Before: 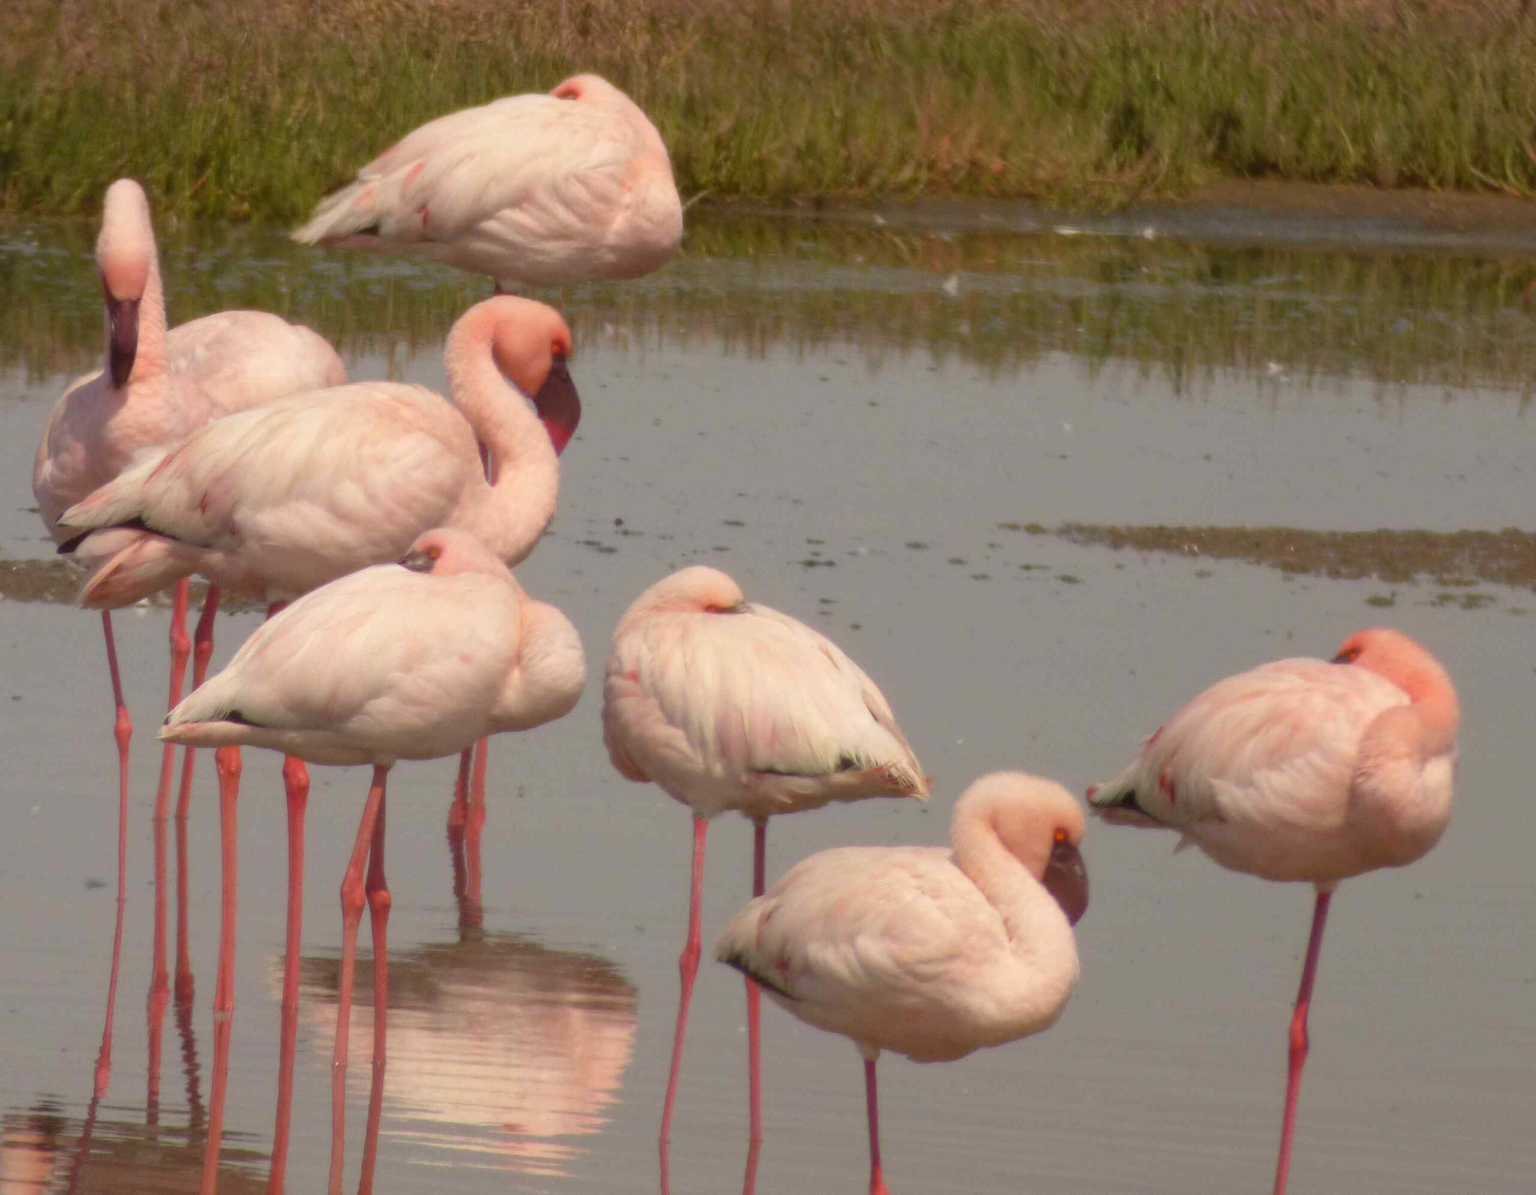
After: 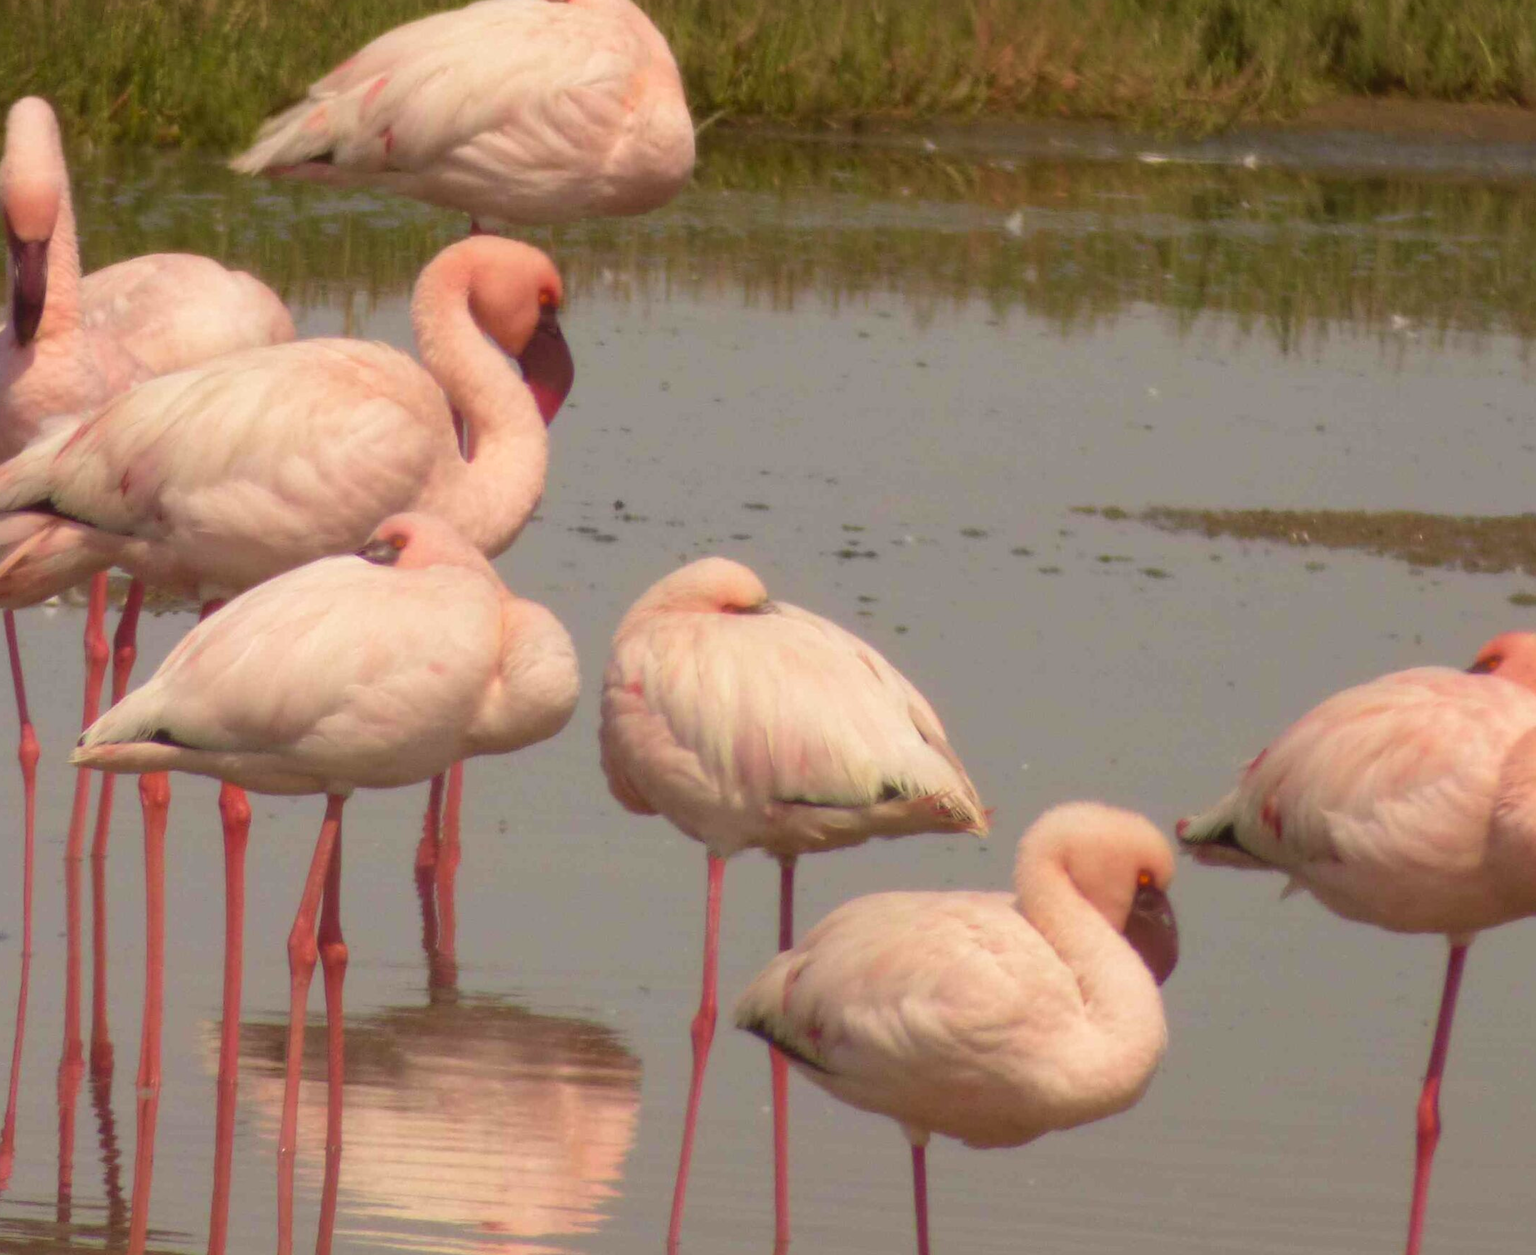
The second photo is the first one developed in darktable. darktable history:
crop: left 6.446%, top 8.188%, right 9.538%, bottom 3.548%
velvia: on, module defaults
